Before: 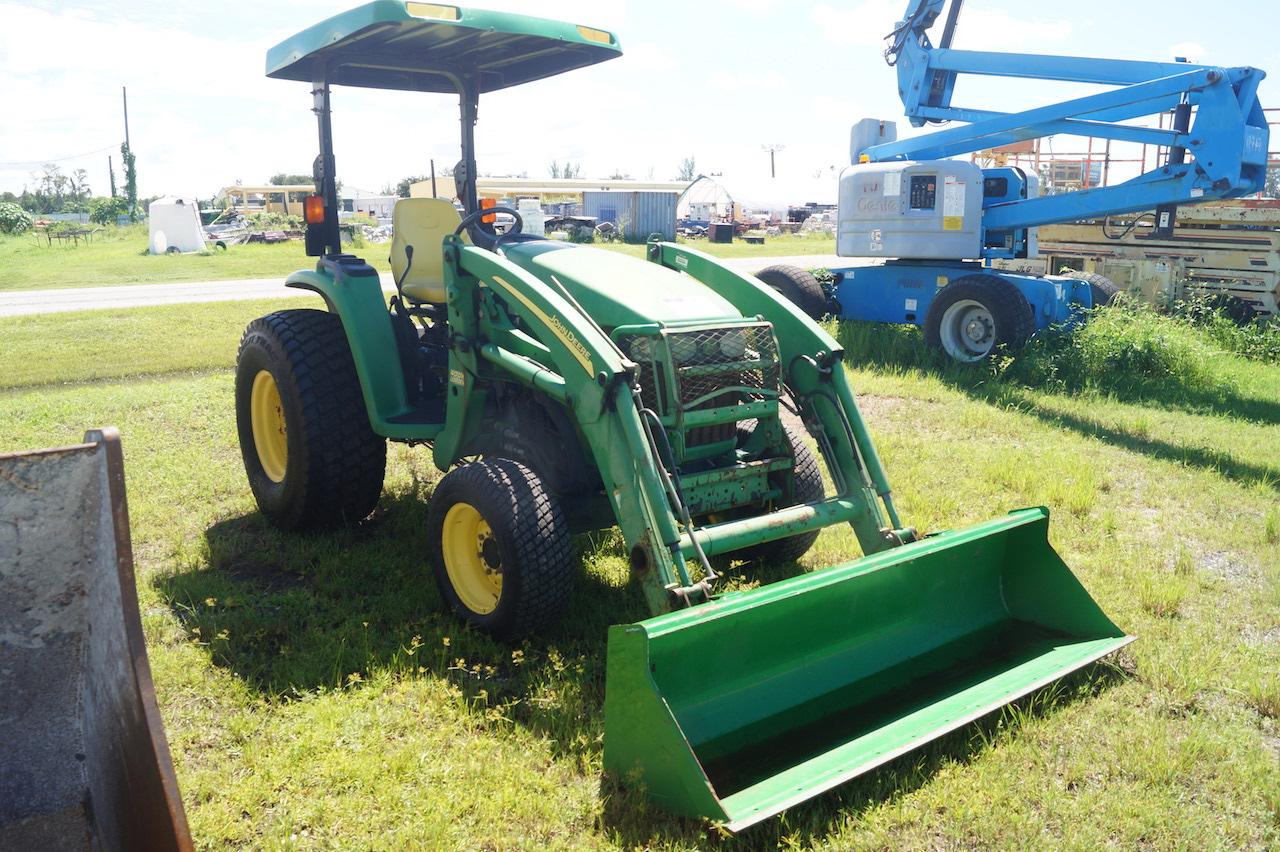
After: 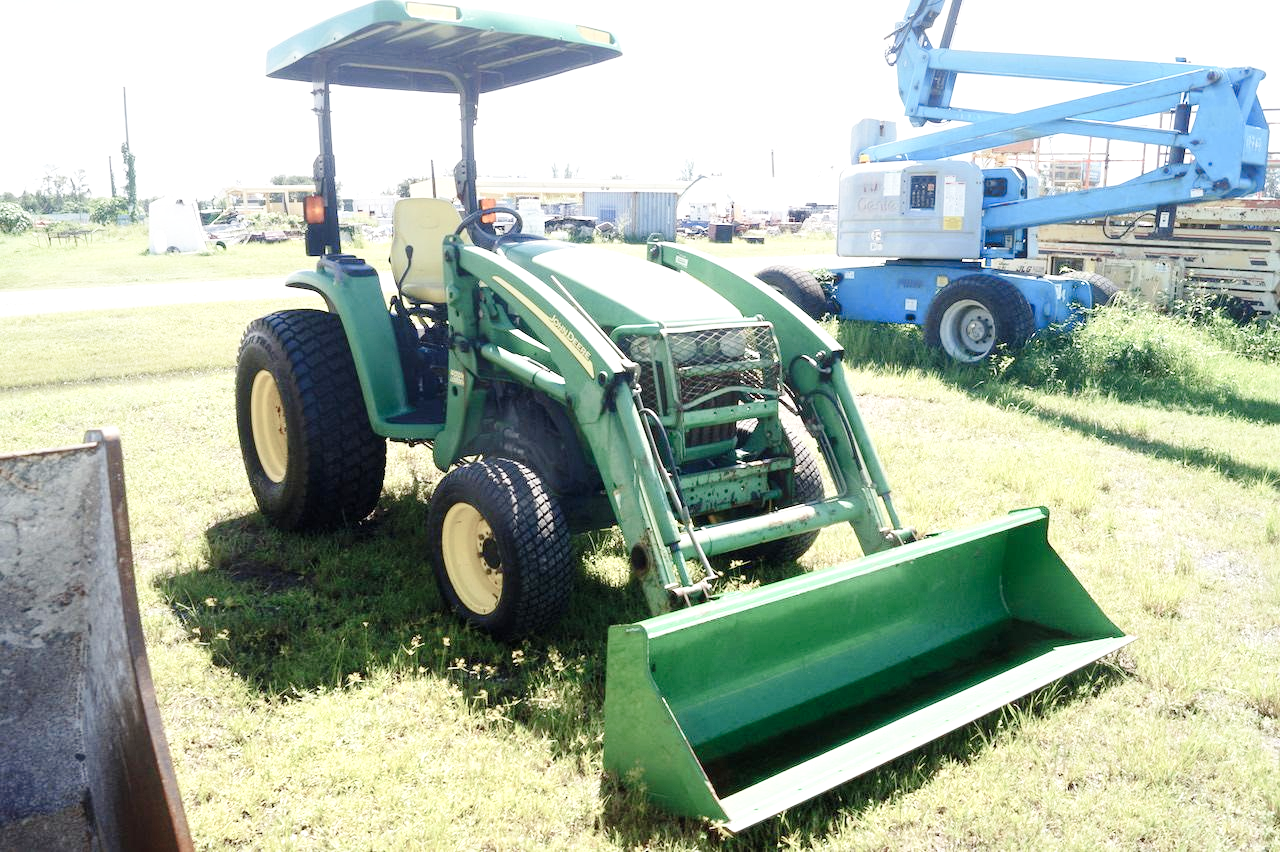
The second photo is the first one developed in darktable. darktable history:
local contrast: highlights 106%, shadows 100%, detail 119%, midtone range 0.2
color balance rgb: linear chroma grading › shadows 9.938%, linear chroma grading › highlights 9.514%, linear chroma grading › global chroma 14.43%, linear chroma grading › mid-tones 14.559%, perceptual saturation grading › global saturation -29.291%, perceptual saturation grading › highlights -20.801%, perceptual saturation grading › mid-tones -23.685%, perceptual saturation grading › shadows -25.071%, global vibrance 22.206%
base curve: curves: ch0 [(0, 0) (0.008, 0.007) (0.022, 0.029) (0.048, 0.089) (0.092, 0.197) (0.191, 0.399) (0.275, 0.534) (0.357, 0.65) (0.477, 0.78) (0.542, 0.833) (0.799, 0.973) (1, 1)], preserve colors none
contrast brightness saturation: saturation 0.184
